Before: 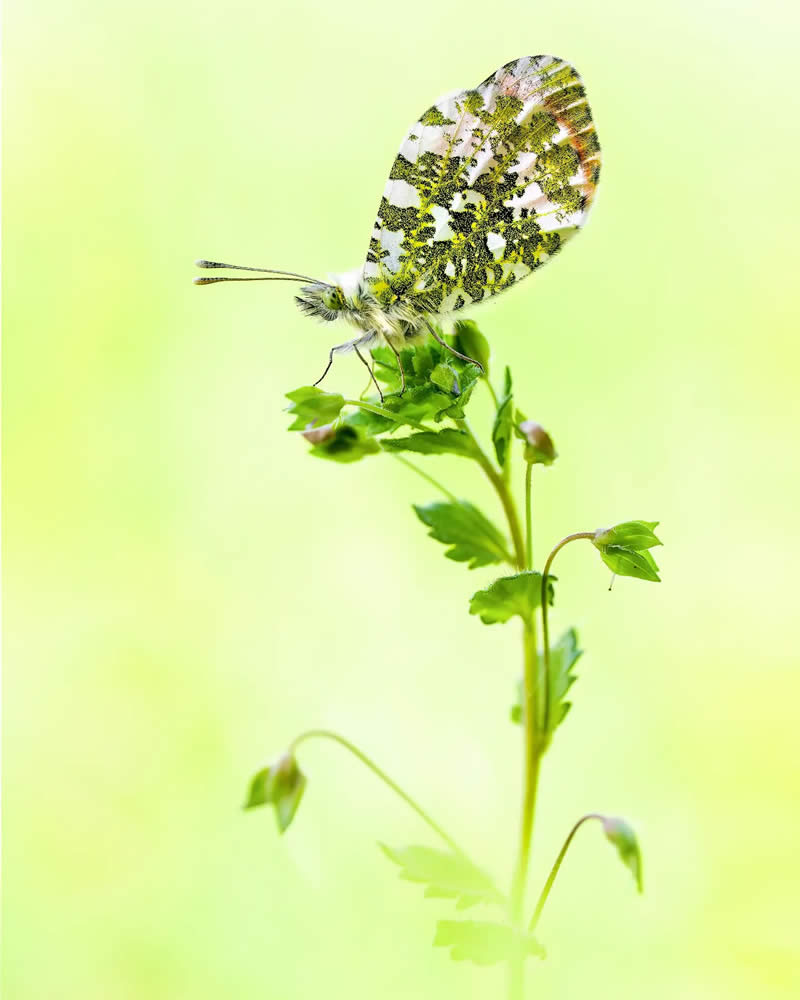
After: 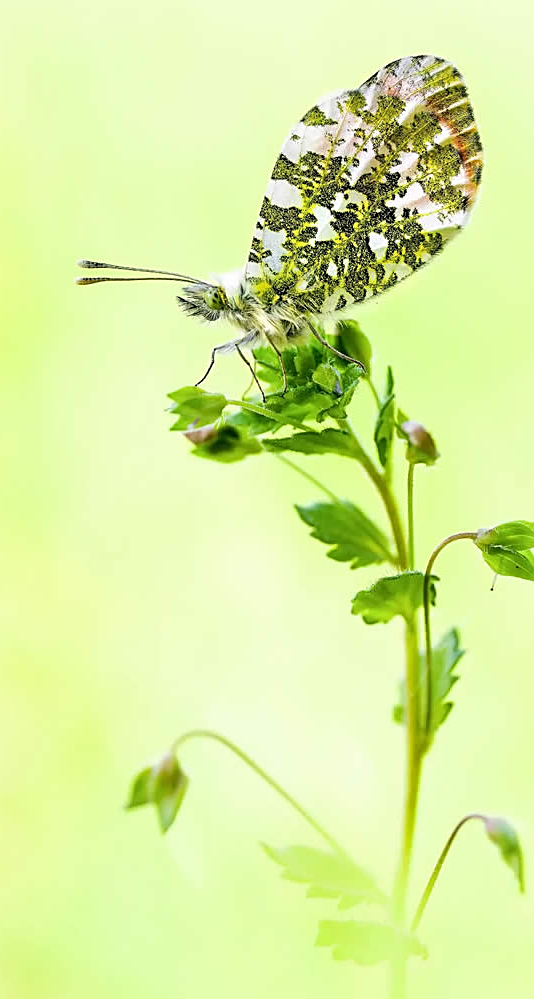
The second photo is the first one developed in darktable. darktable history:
crop and rotate: left 14.982%, right 18.215%
sharpen: on, module defaults
